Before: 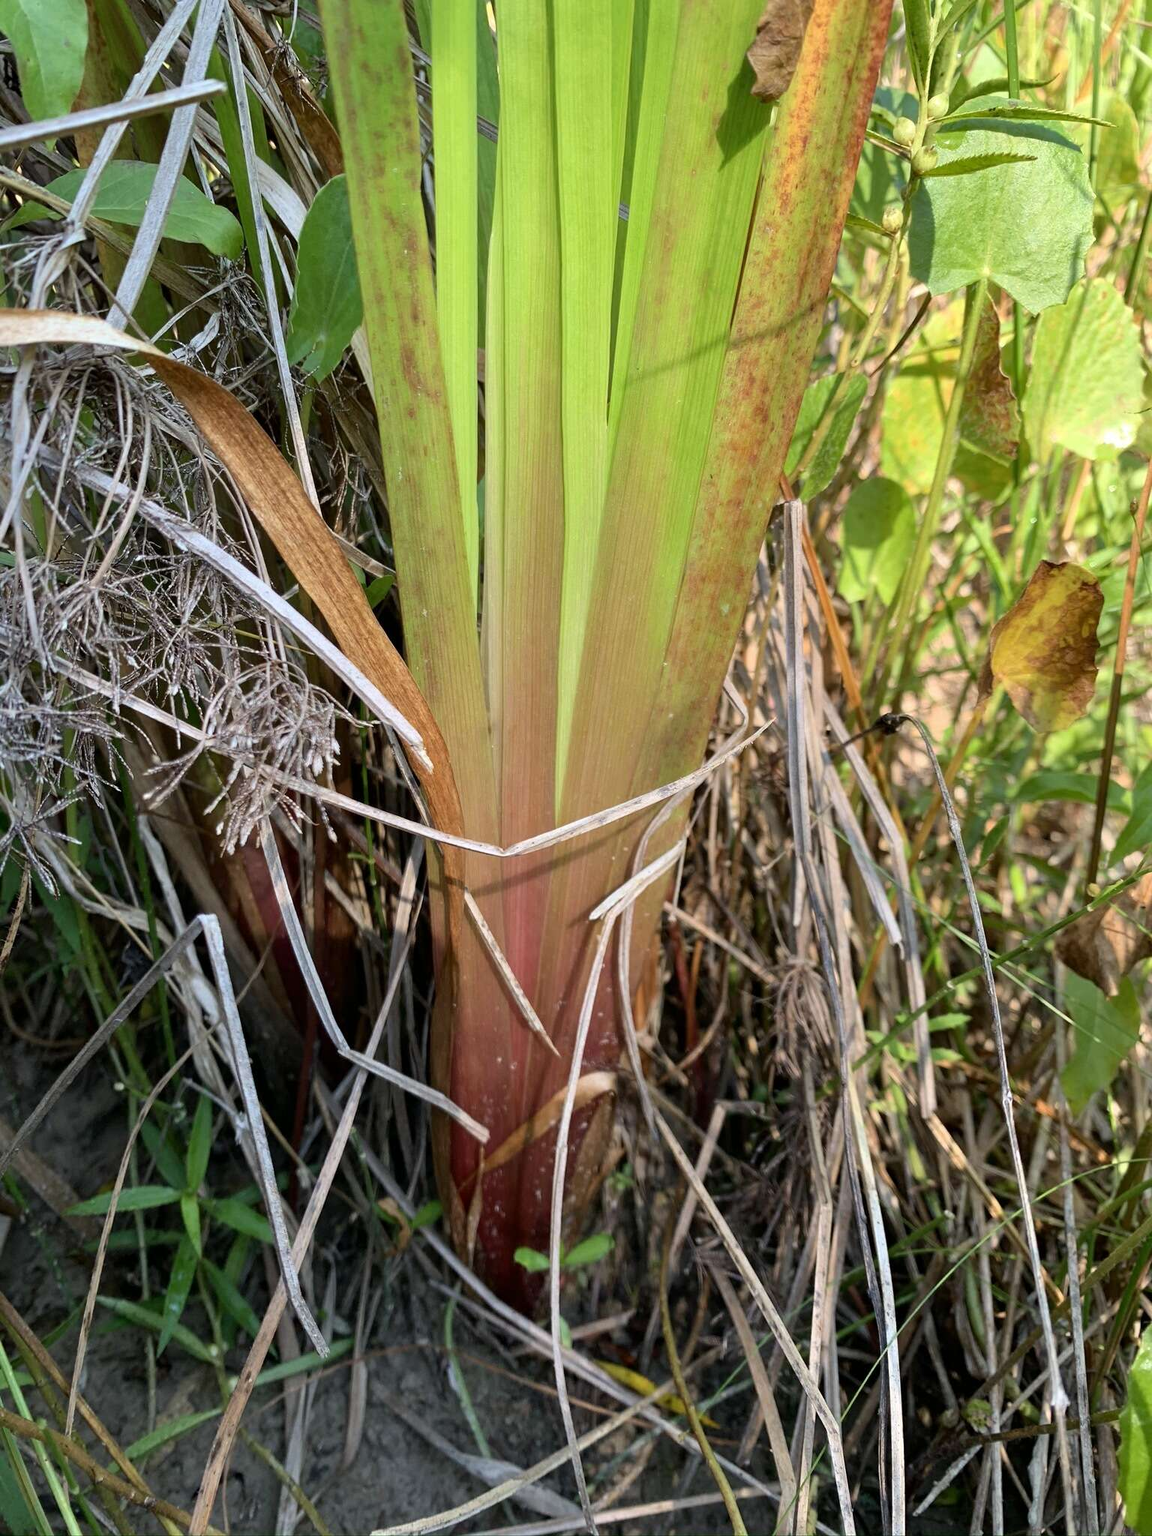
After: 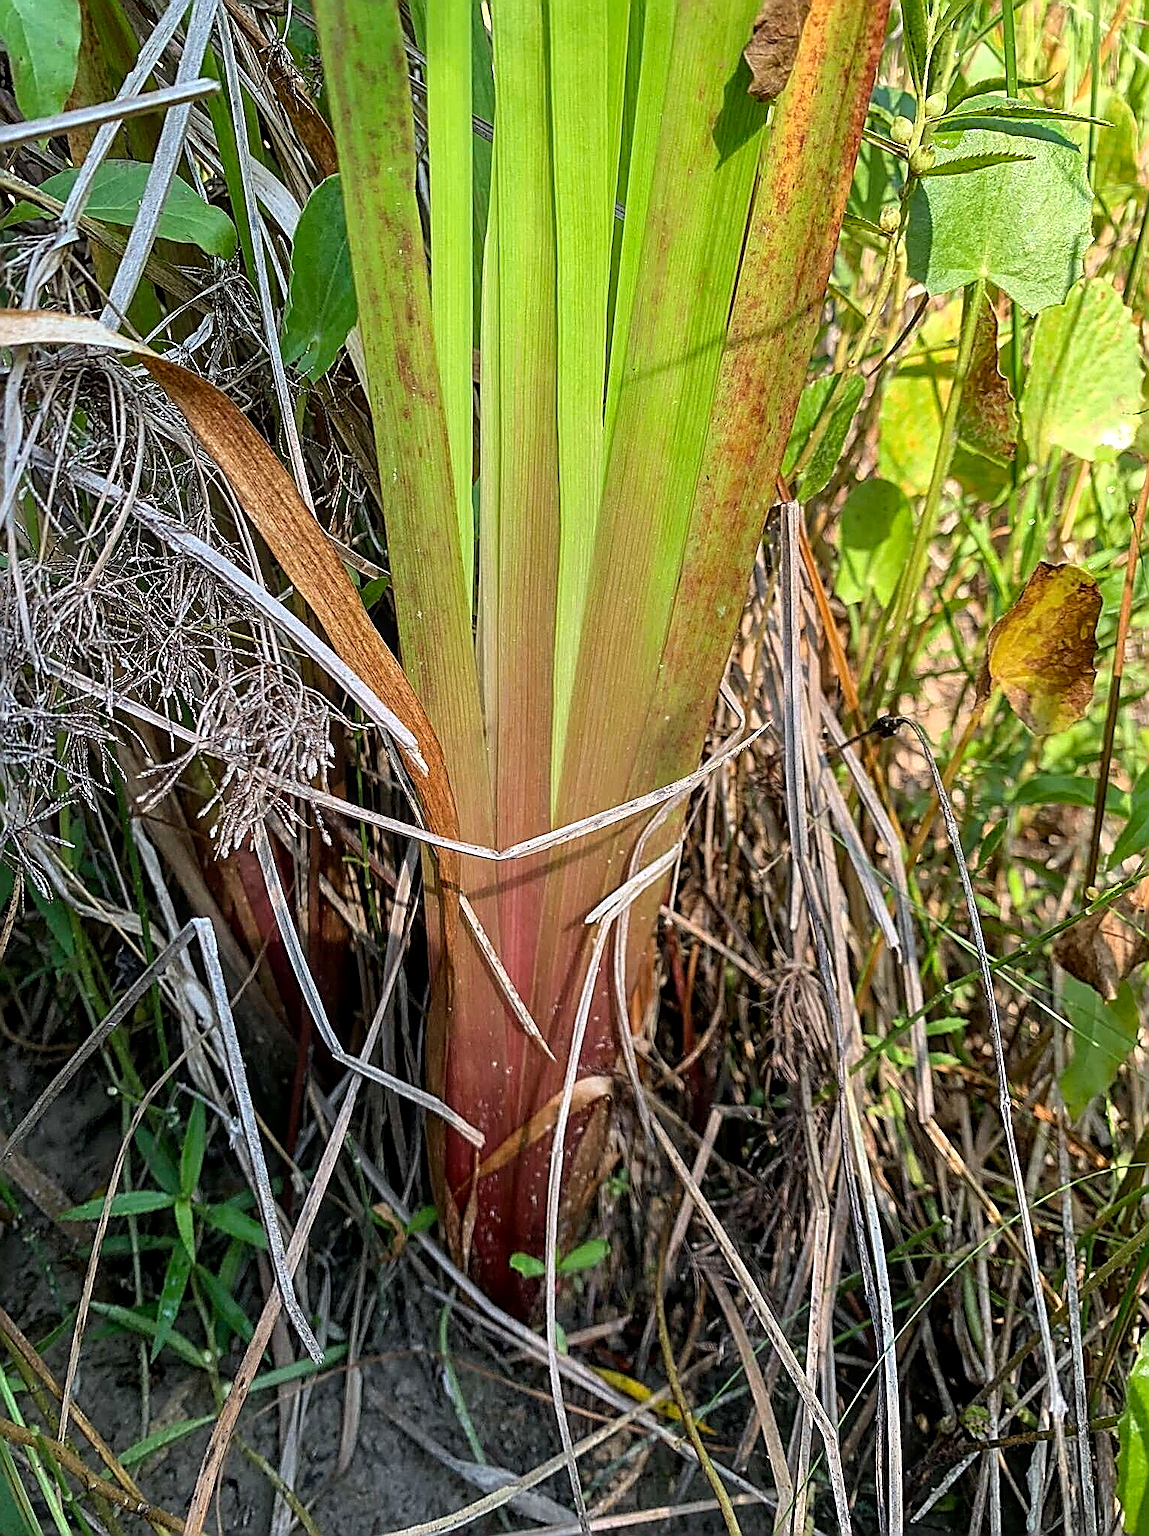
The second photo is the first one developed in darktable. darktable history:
local contrast: on, module defaults
sharpen: amount 1.995
crop and rotate: left 0.689%, top 0.139%, bottom 0.379%
